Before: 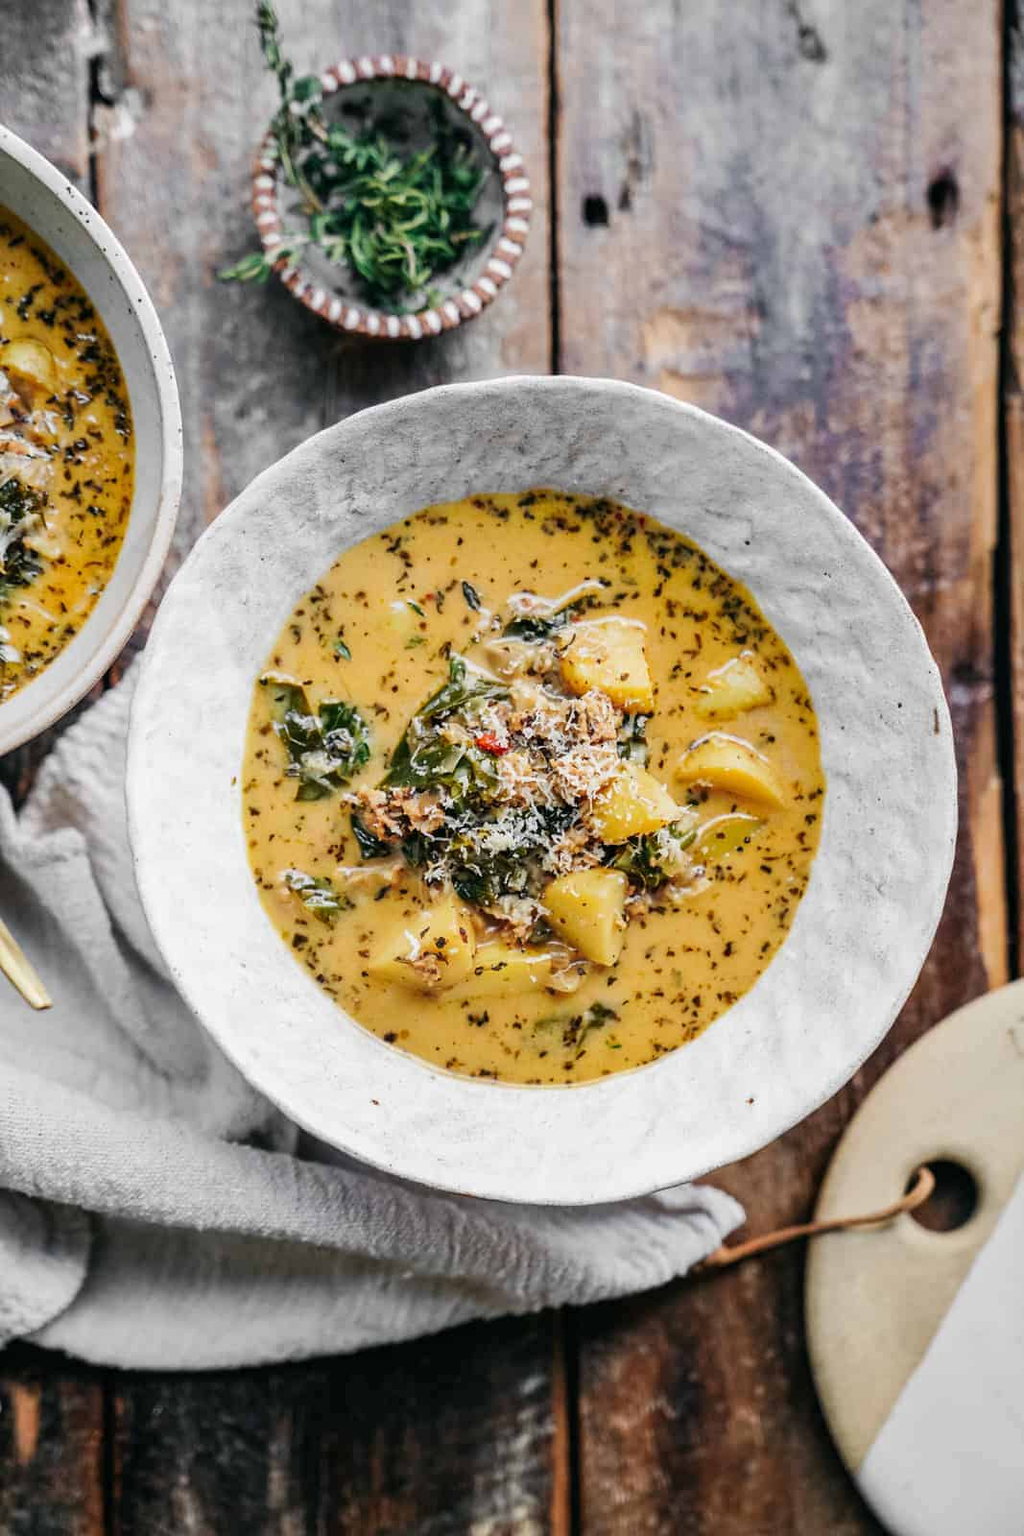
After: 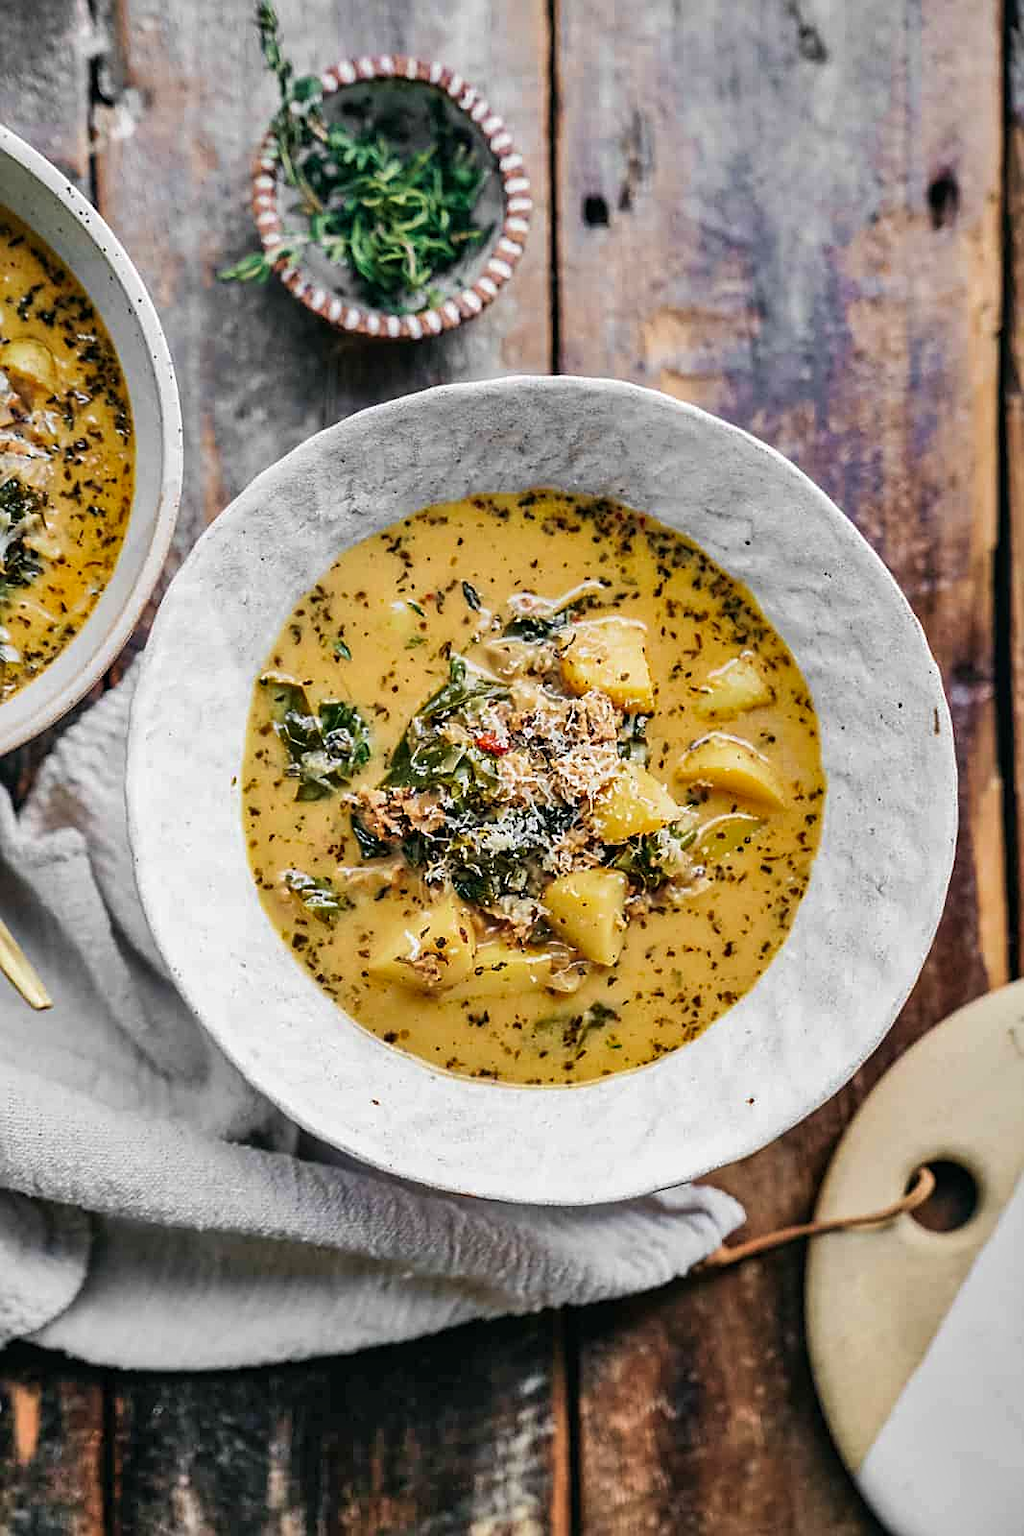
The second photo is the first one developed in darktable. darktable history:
sharpen: on, module defaults
shadows and highlights: shadows 60.19, shadows color adjustment 97.67%, soften with gaussian
velvia: on, module defaults
